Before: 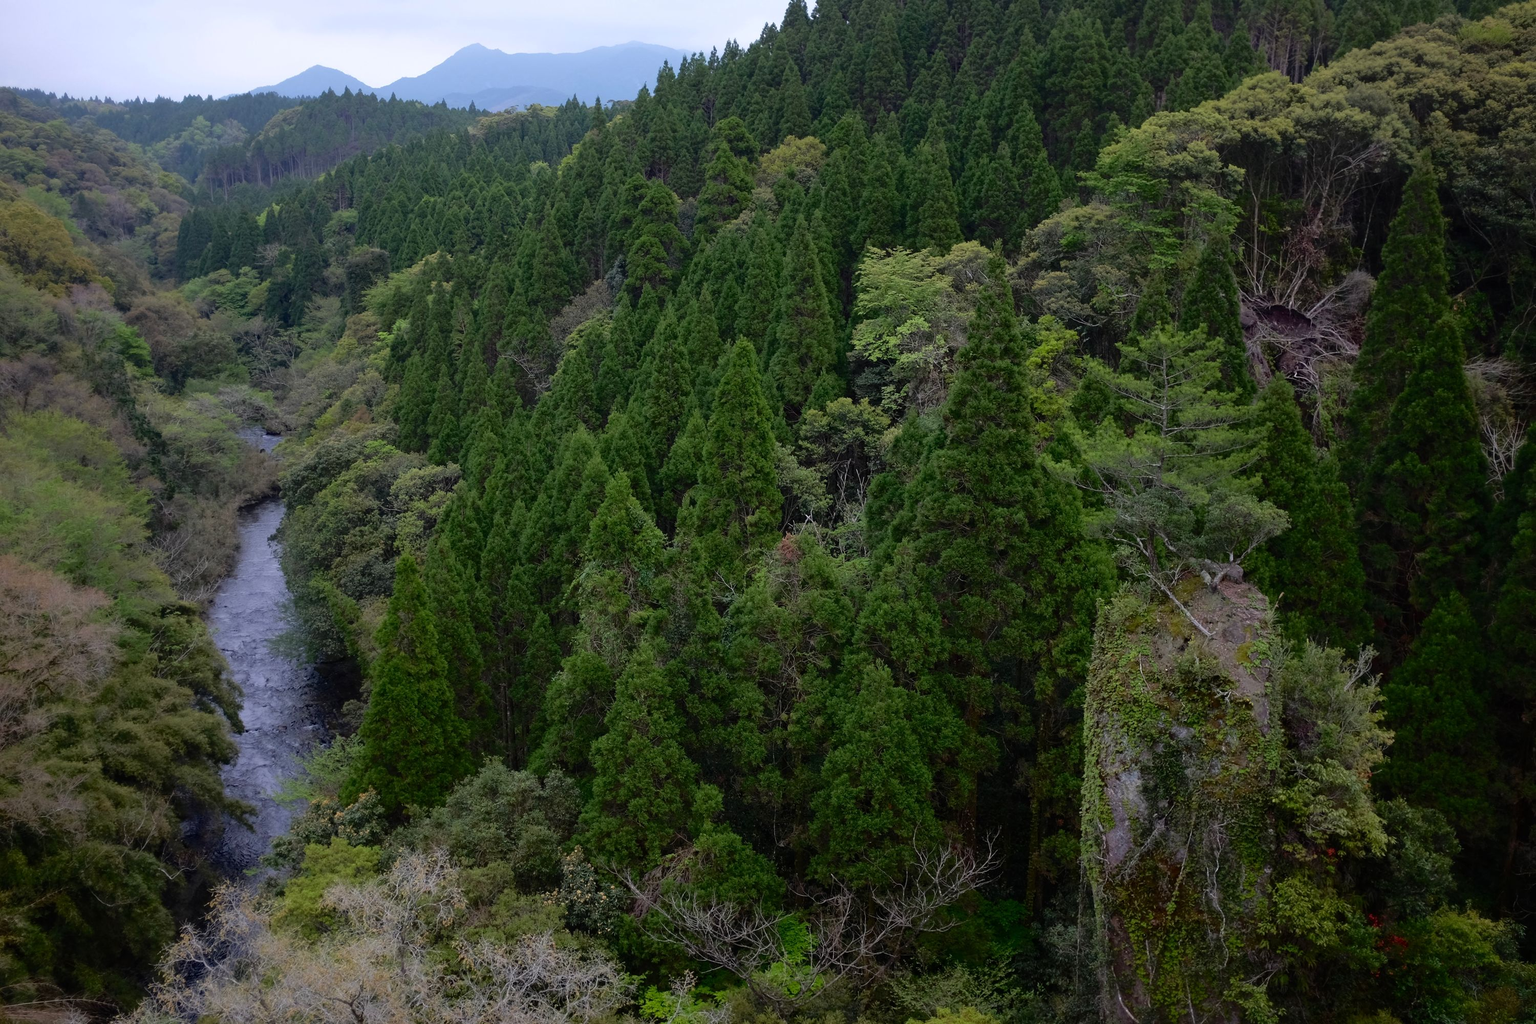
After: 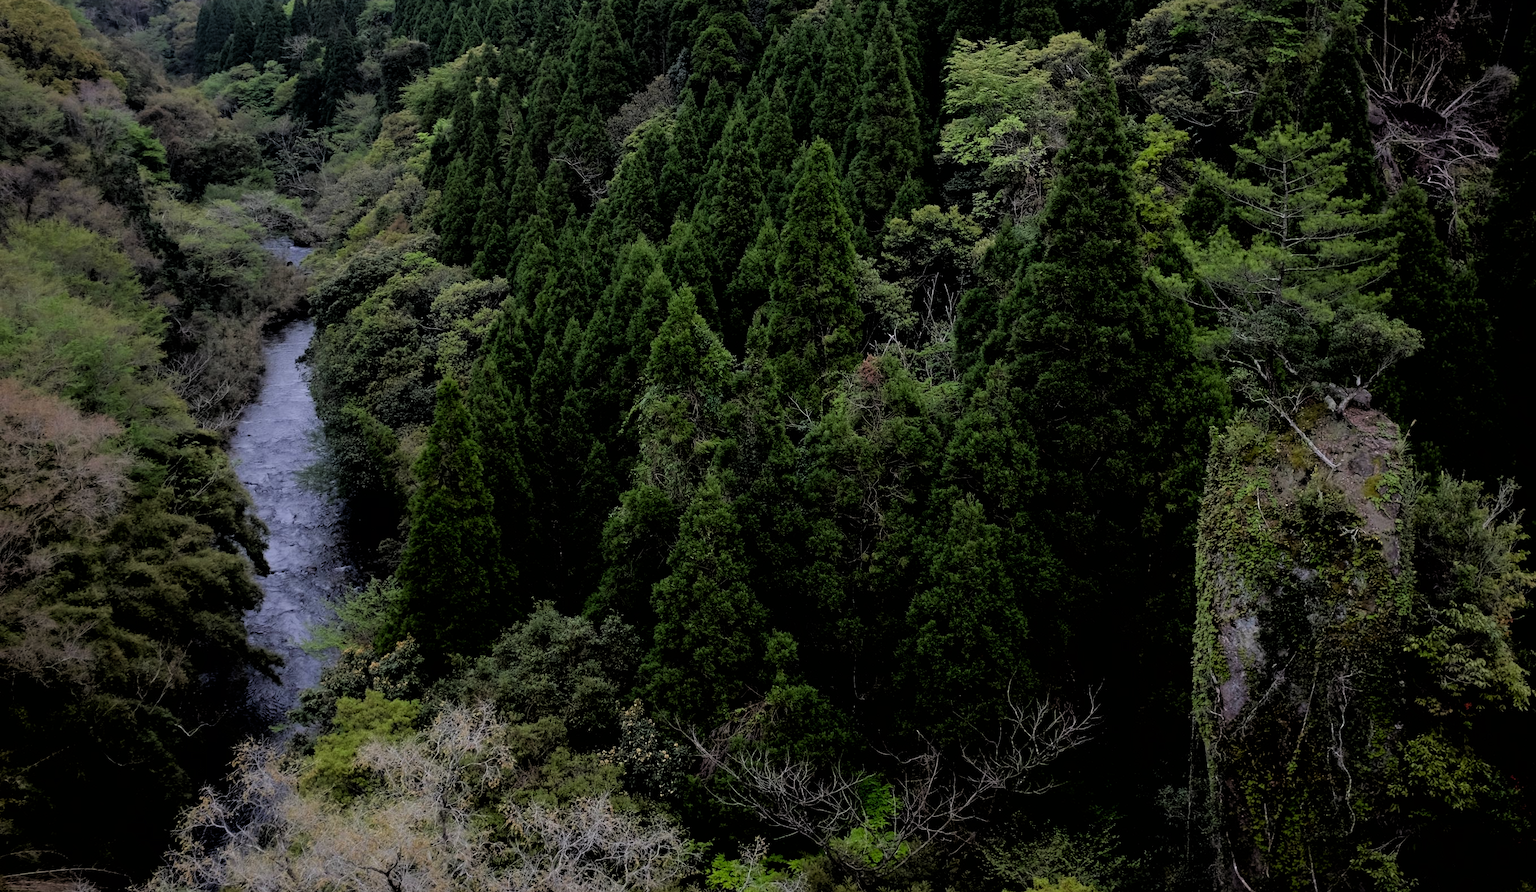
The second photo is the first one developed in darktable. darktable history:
crop: top 20.738%, right 9.326%, bottom 0.222%
filmic rgb: black relative exposure -3.7 EV, white relative exposure 2.76 EV, dynamic range scaling -5.58%, hardness 3.03, preserve chrominance max RGB
